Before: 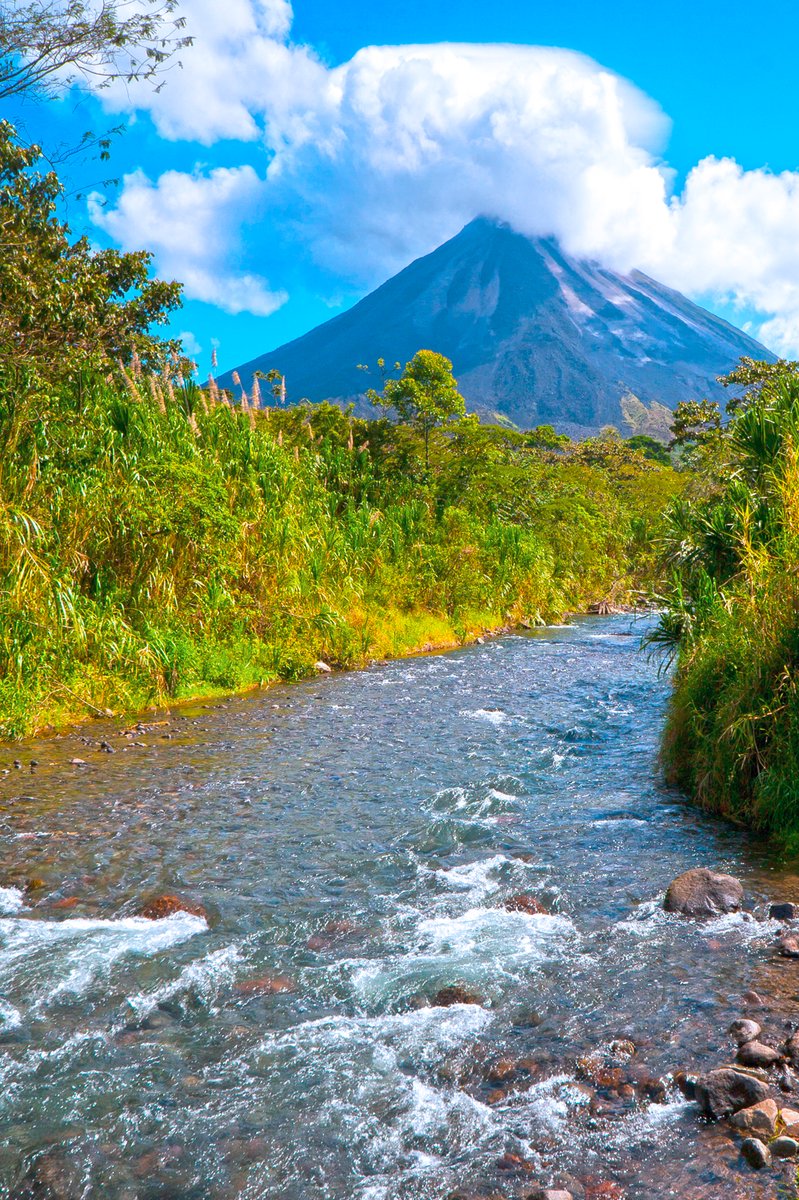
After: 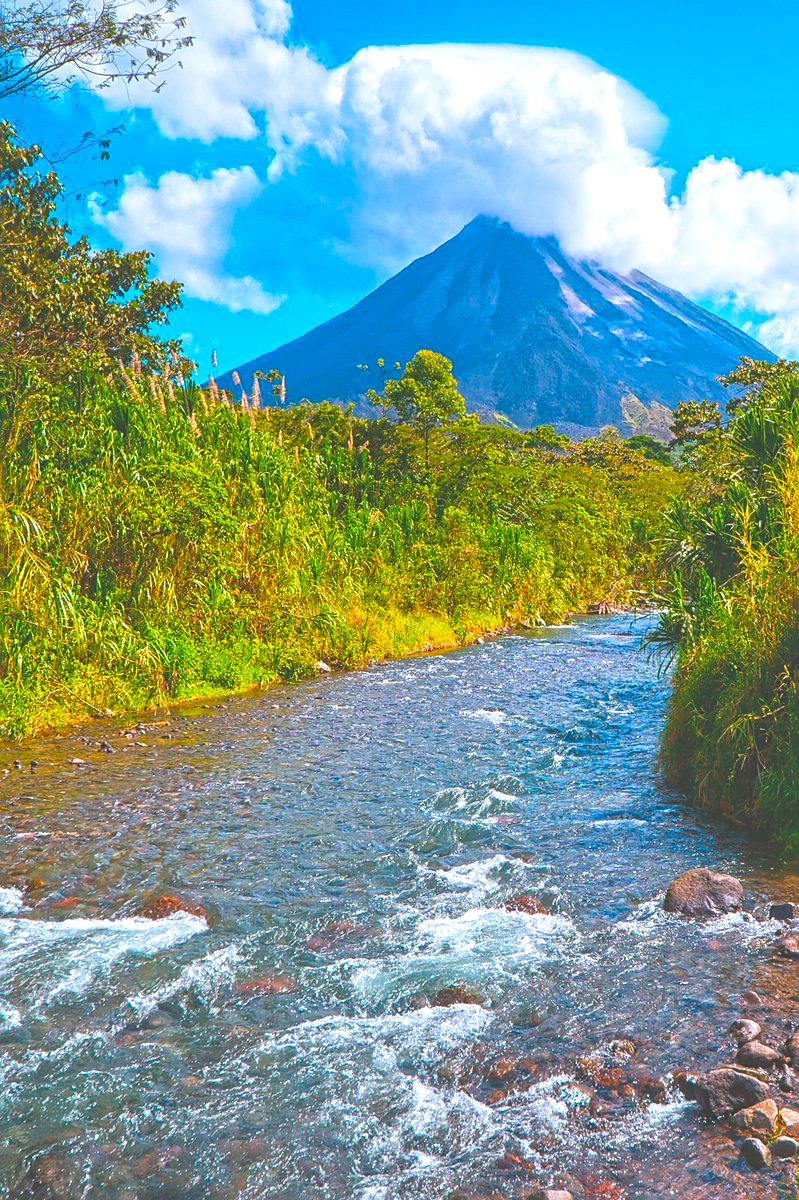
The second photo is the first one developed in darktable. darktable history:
color balance rgb: perceptual saturation grading › global saturation 20%, perceptual saturation grading › highlights -25%, perceptual saturation grading › shadows 25%, global vibrance 50%
exposure: black level correction -0.062, exposure -0.05 EV, compensate highlight preservation false
sharpen: on, module defaults
local contrast: on, module defaults
